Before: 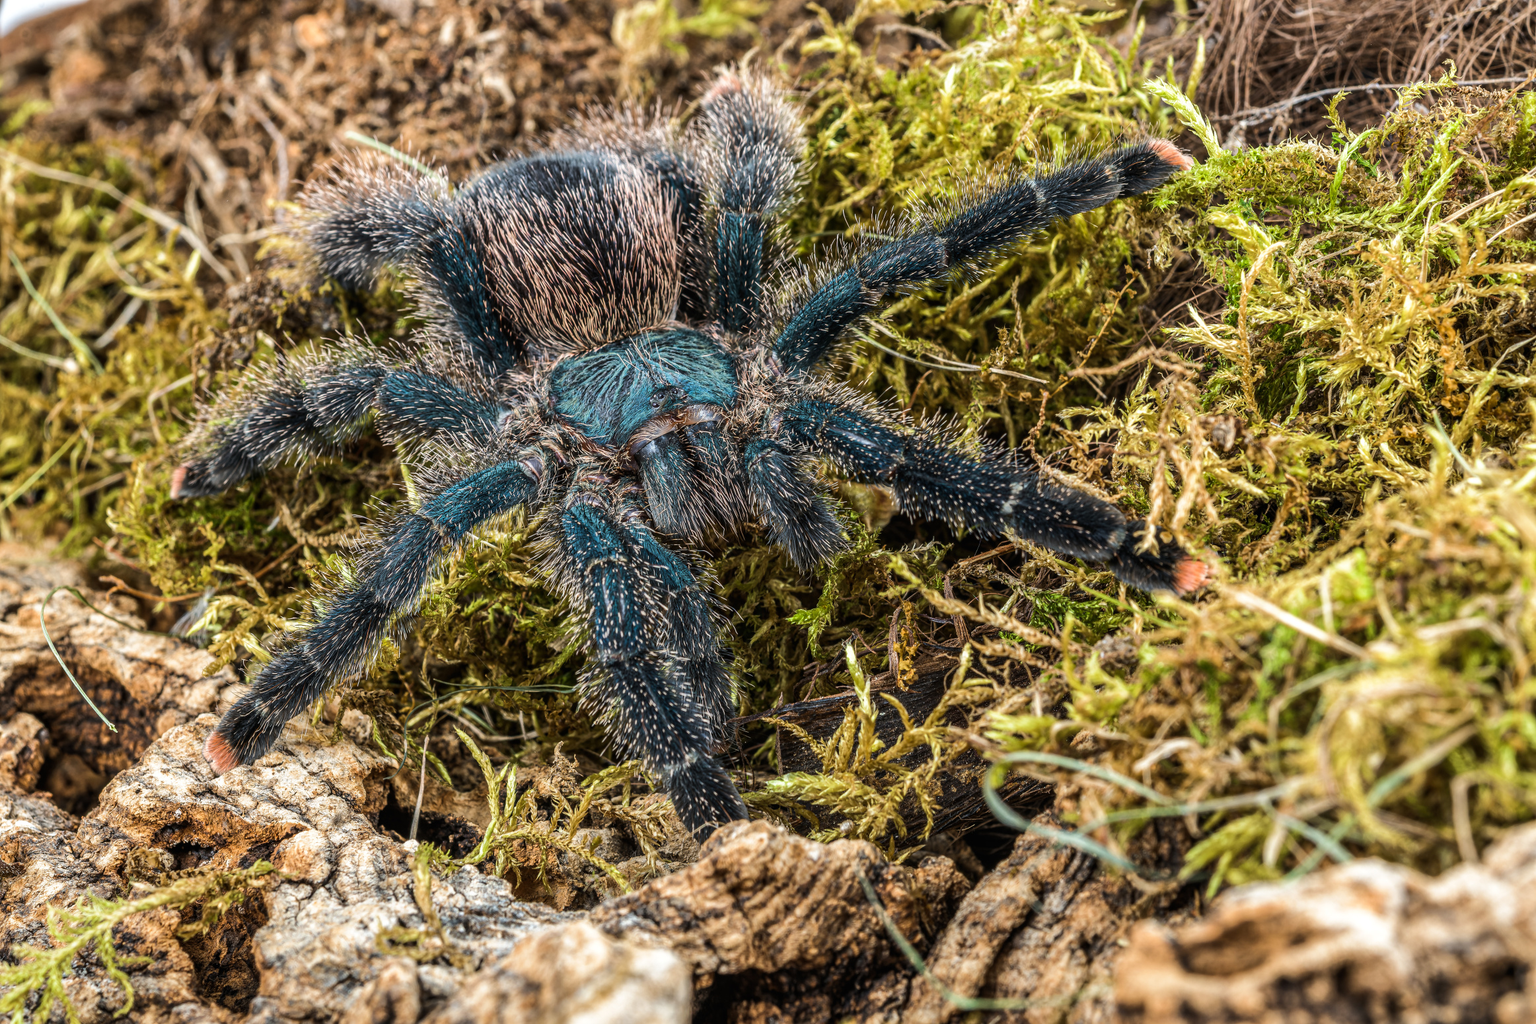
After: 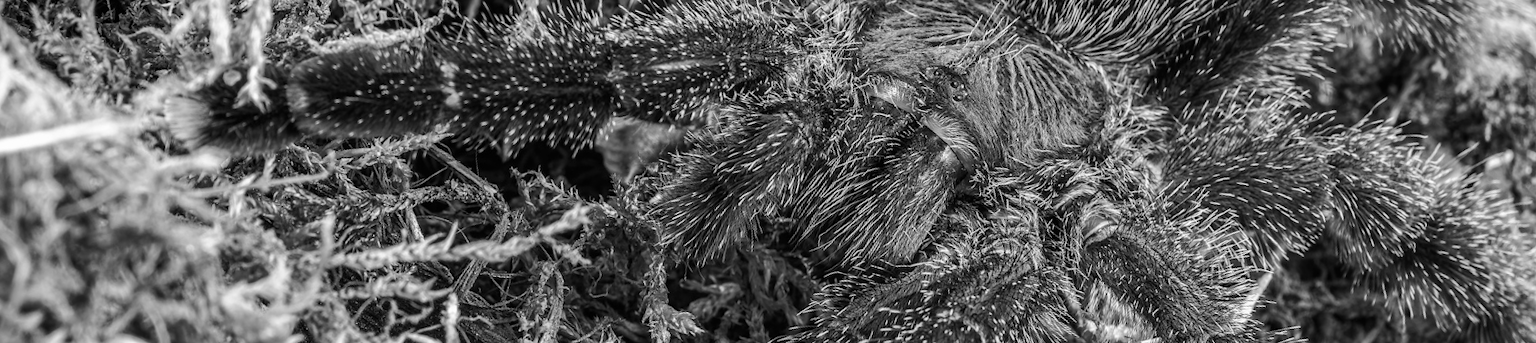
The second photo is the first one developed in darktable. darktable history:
monochrome: a 2.21, b -1.33, size 2.2
crop and rotate: angle 16.12°, top 30.835%, bottom 35.653%
